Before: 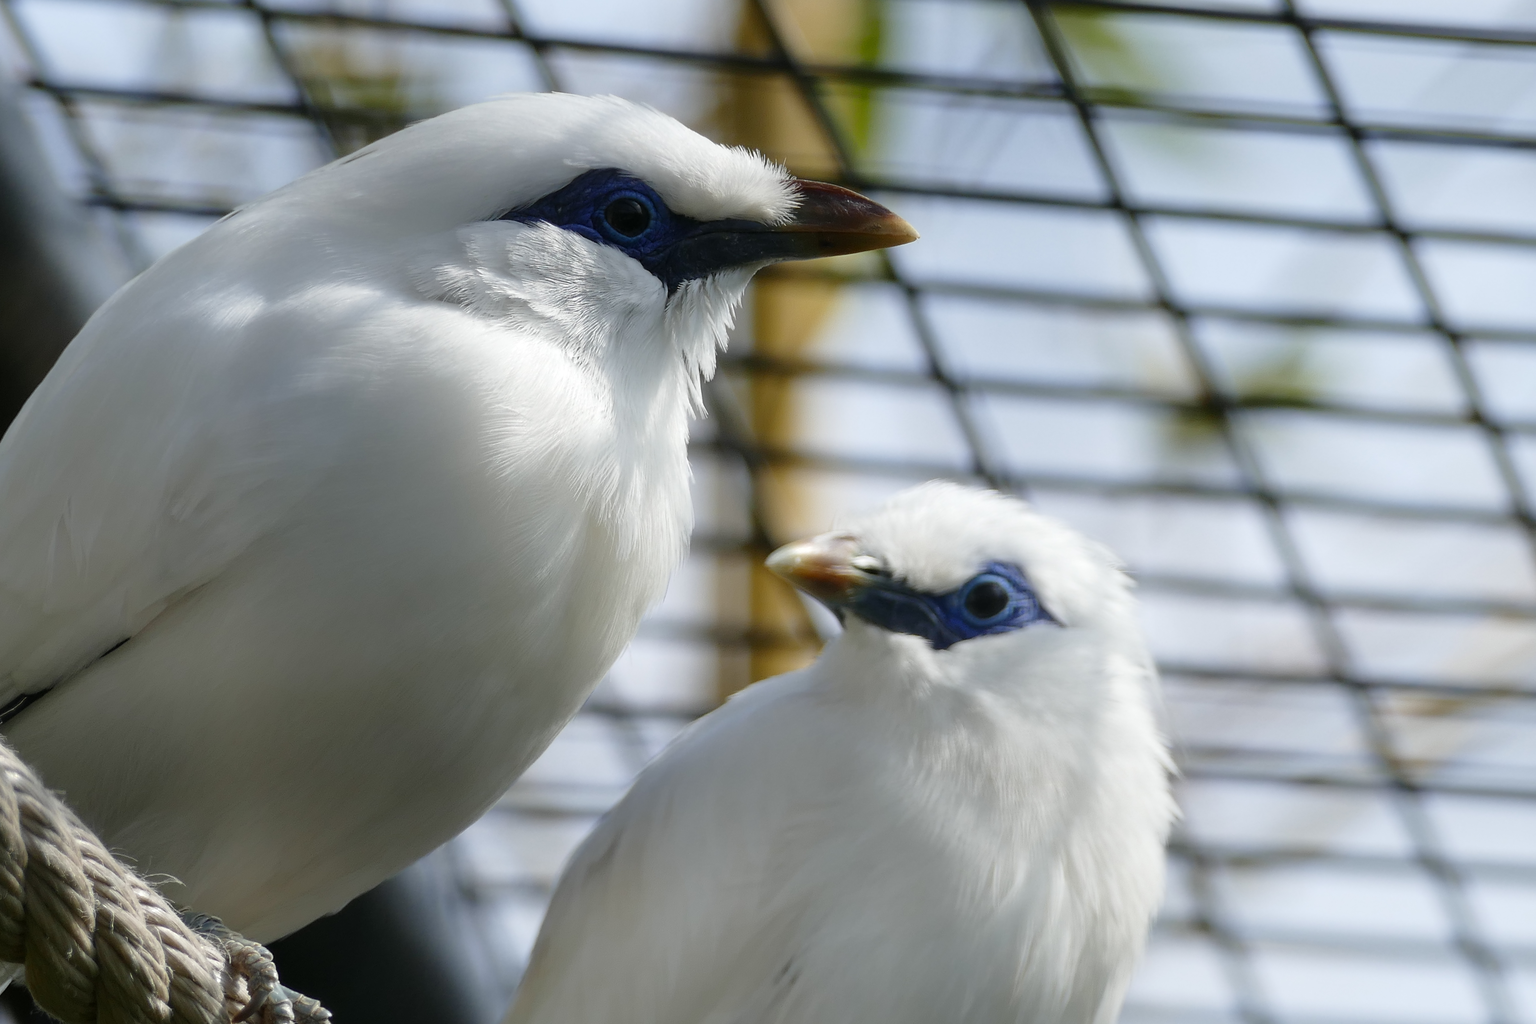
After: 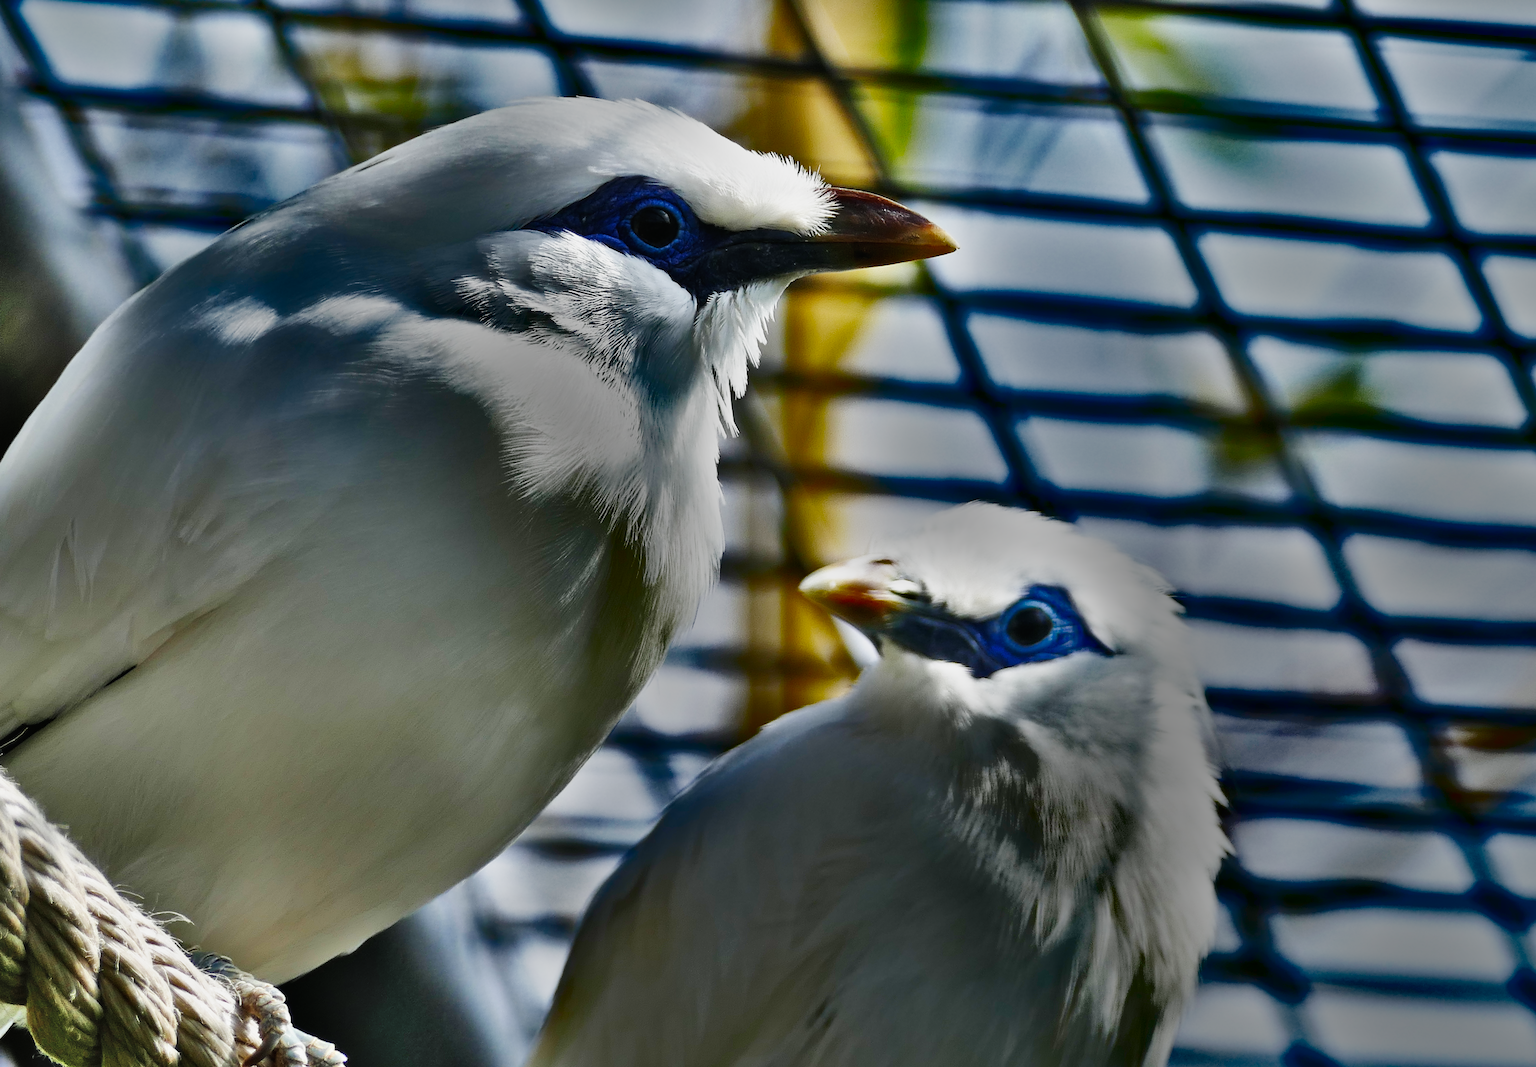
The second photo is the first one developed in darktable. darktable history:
base curve: curves: ch0 [(0, 0) (0.007, 0.004) (0.027, 0.03) (0.046, 0.07) (0.207, 0.54) (0.442, 0.872) (0.673, 0.972) (1, 1)], preserve colors none
shadows and highlights: radius 123.98, shadows 100, white point adjustment -3, highlights -100, highlights color adjustment 89.84%, soften with gaussian
crop: right 4.126%, bottom 0.031%
